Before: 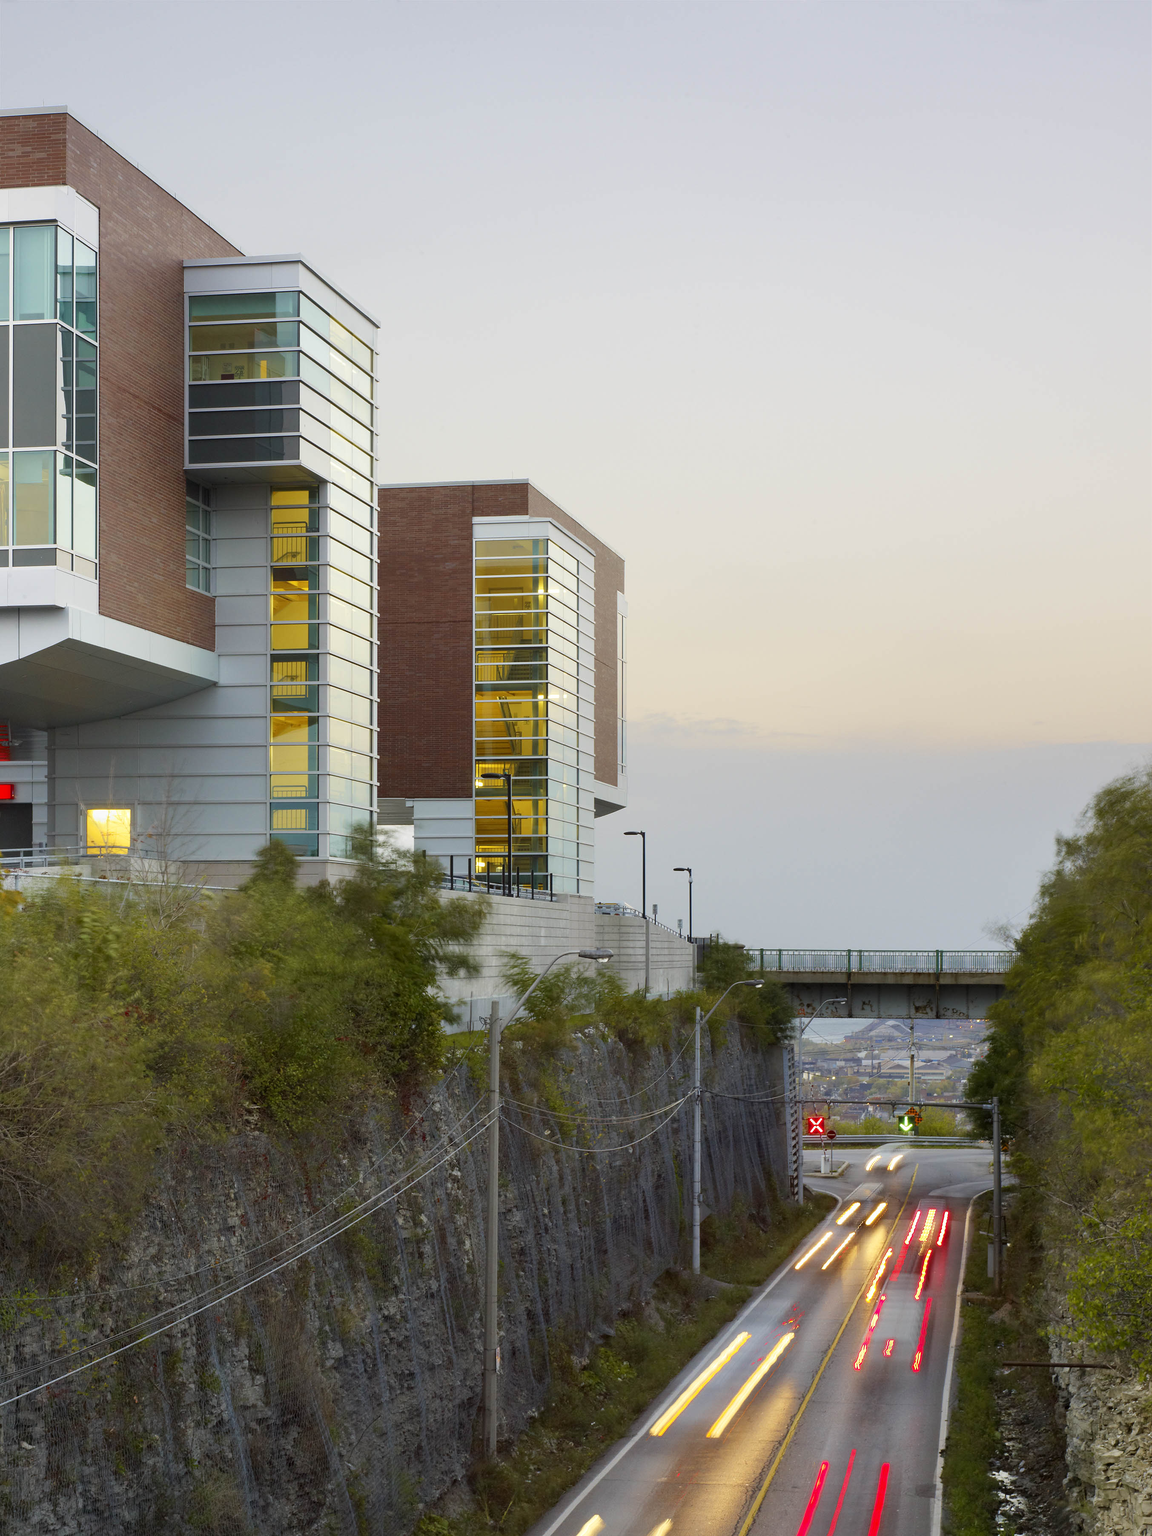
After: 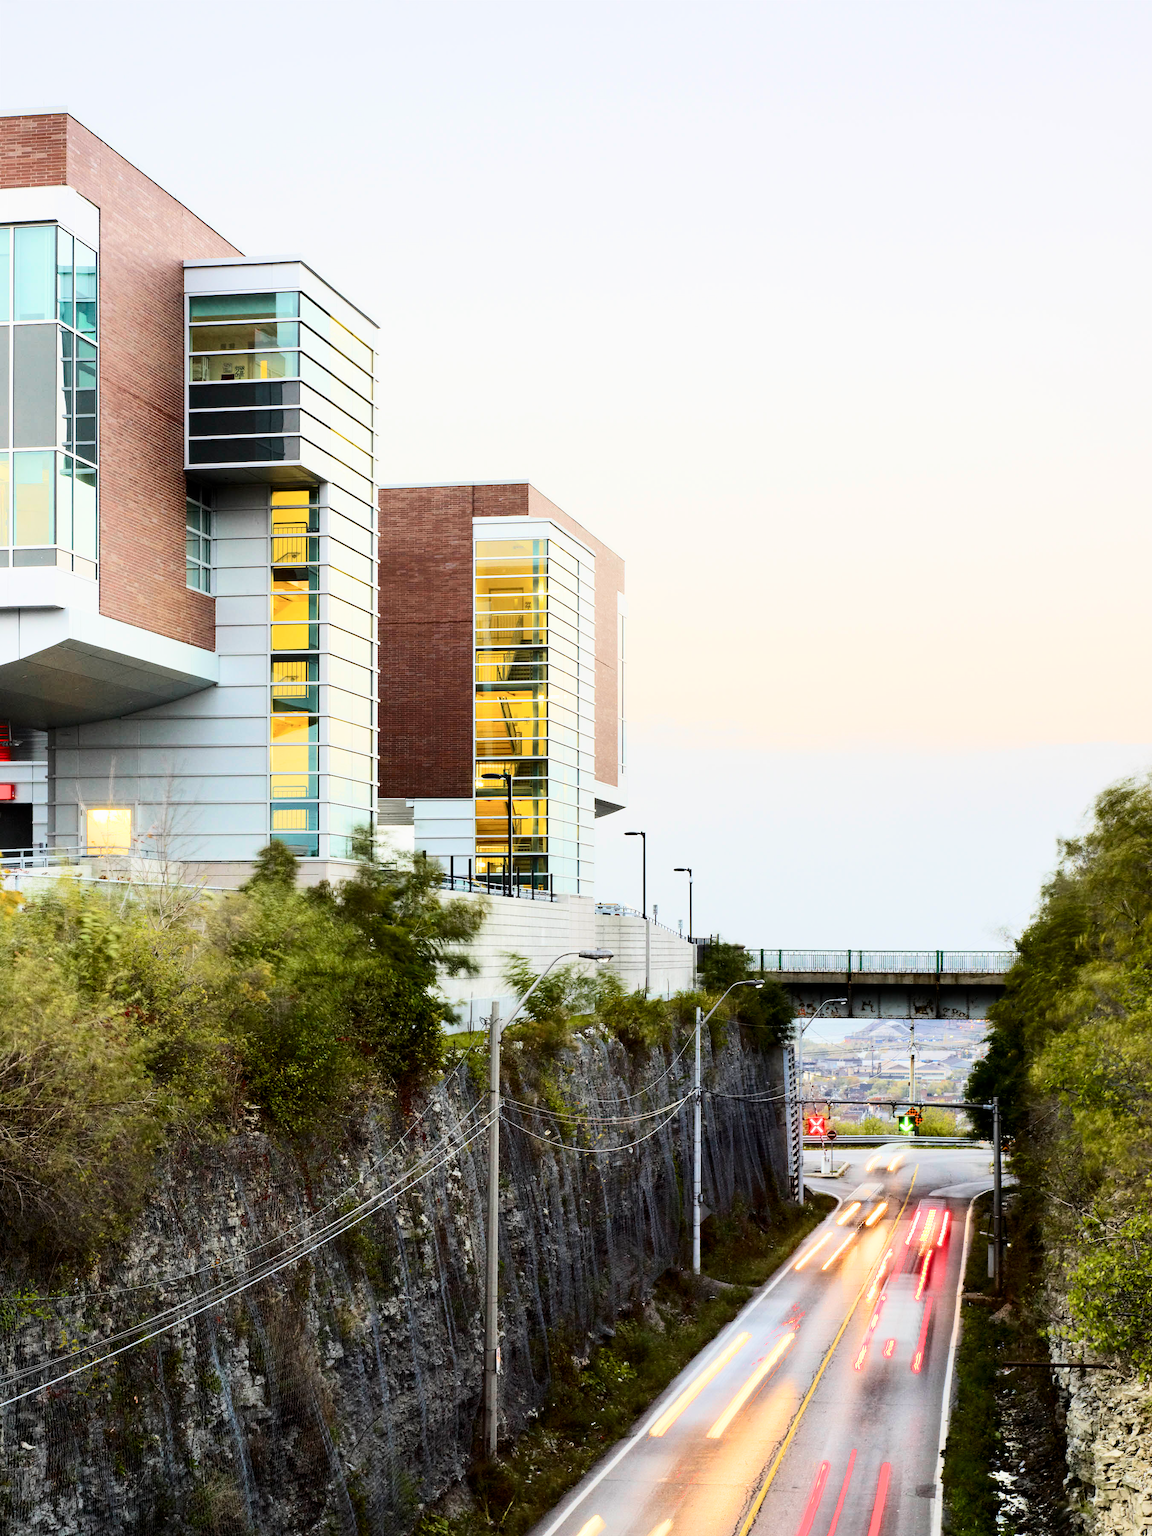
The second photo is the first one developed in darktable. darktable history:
contrast brightness saturation: contrast 0.28
rotate and perspective: crop left 0, crop top 0
exposure: exposure 1 EV, compensate highlight preservation false
filmic rgb: black relative exposure -5 EV, hardness 2.88, contrast 1.3
white balance: emerald 1
